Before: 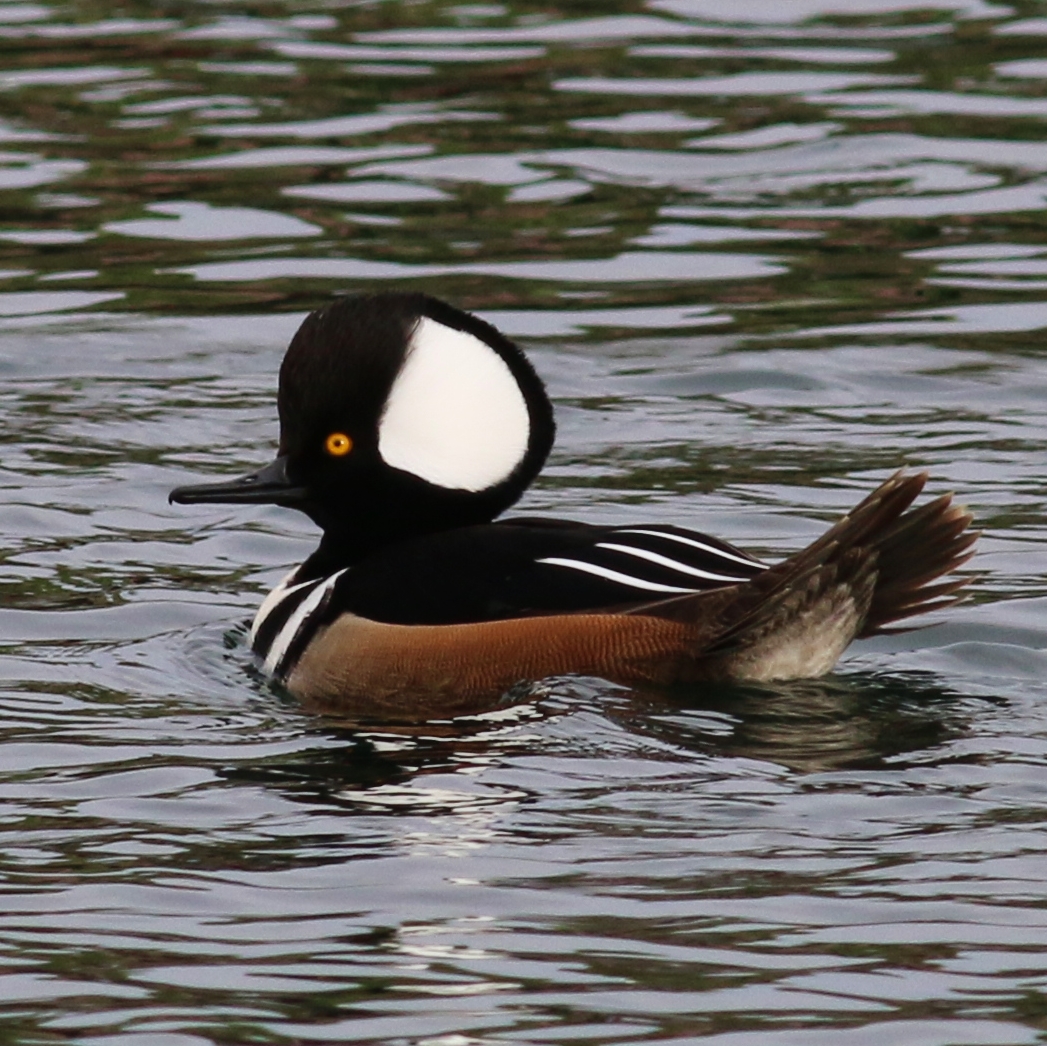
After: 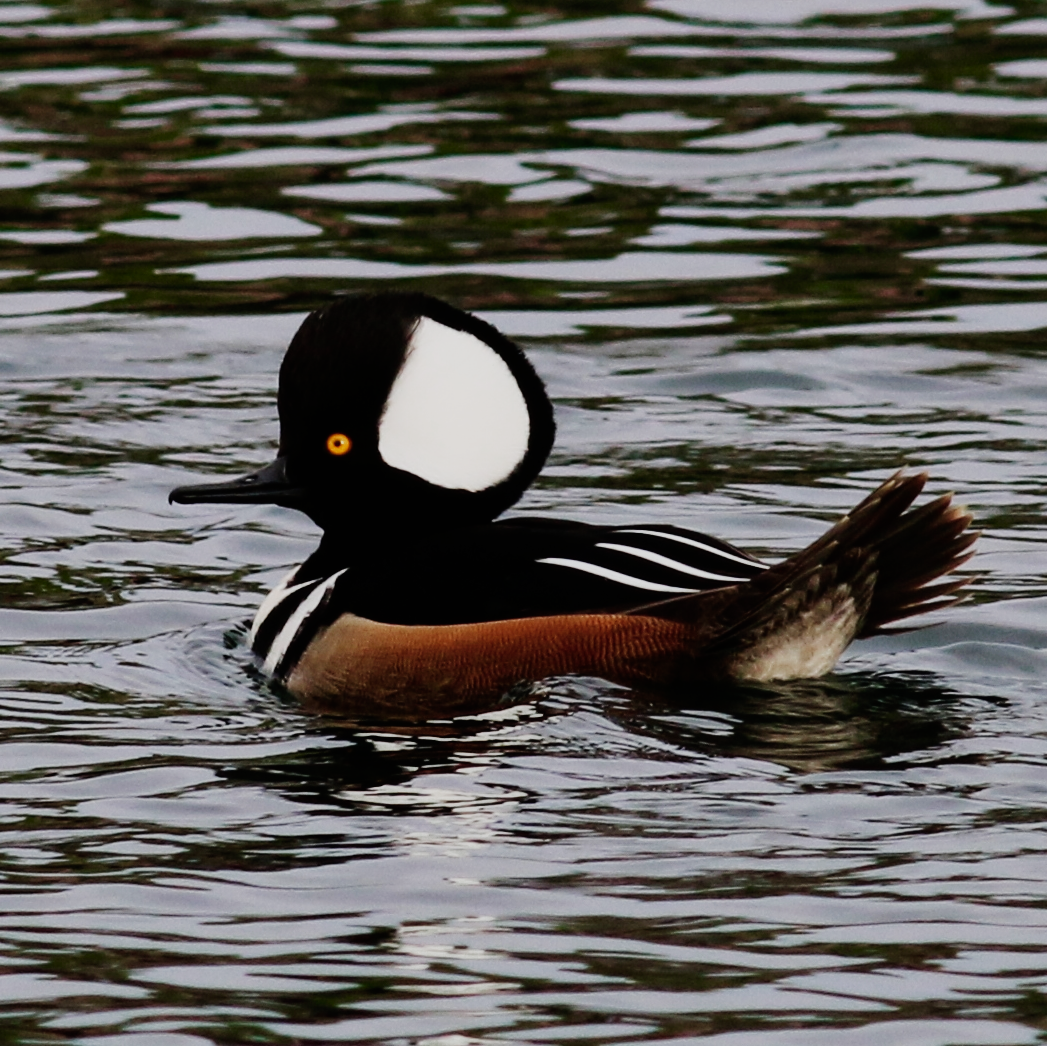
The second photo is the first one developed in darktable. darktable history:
sigmoid: contrast 1.69, skew -0.23, preserve hue 0%, red attenuation 0.1, red rotation 0.035, green attenuation 0.1, green rotation -0.017, blue attenuation 0.15, blue rotation -0.052, base primaries Rec2020
color balance: contrast -0.5%
color zones: curves: ch0 [(0.25, 0.5) (0.347, 0.092) (0.75, 0.5)]; ch1 [(0.25, 0.5) (0.33, 0.51) (0.75, 0.5)]
